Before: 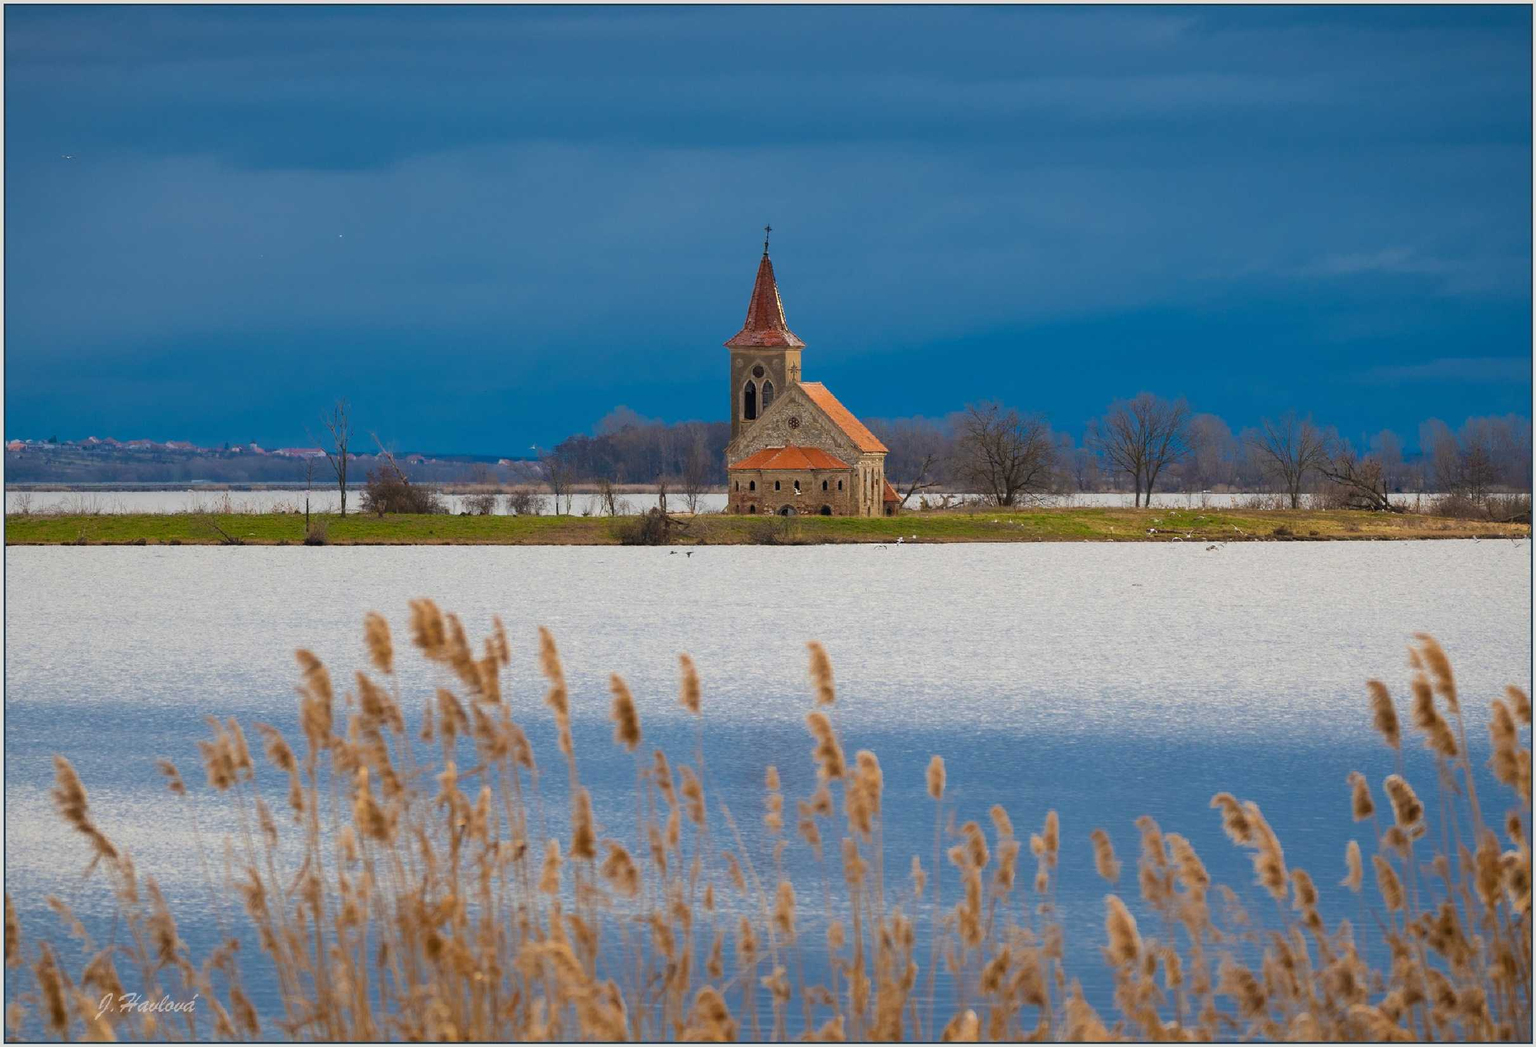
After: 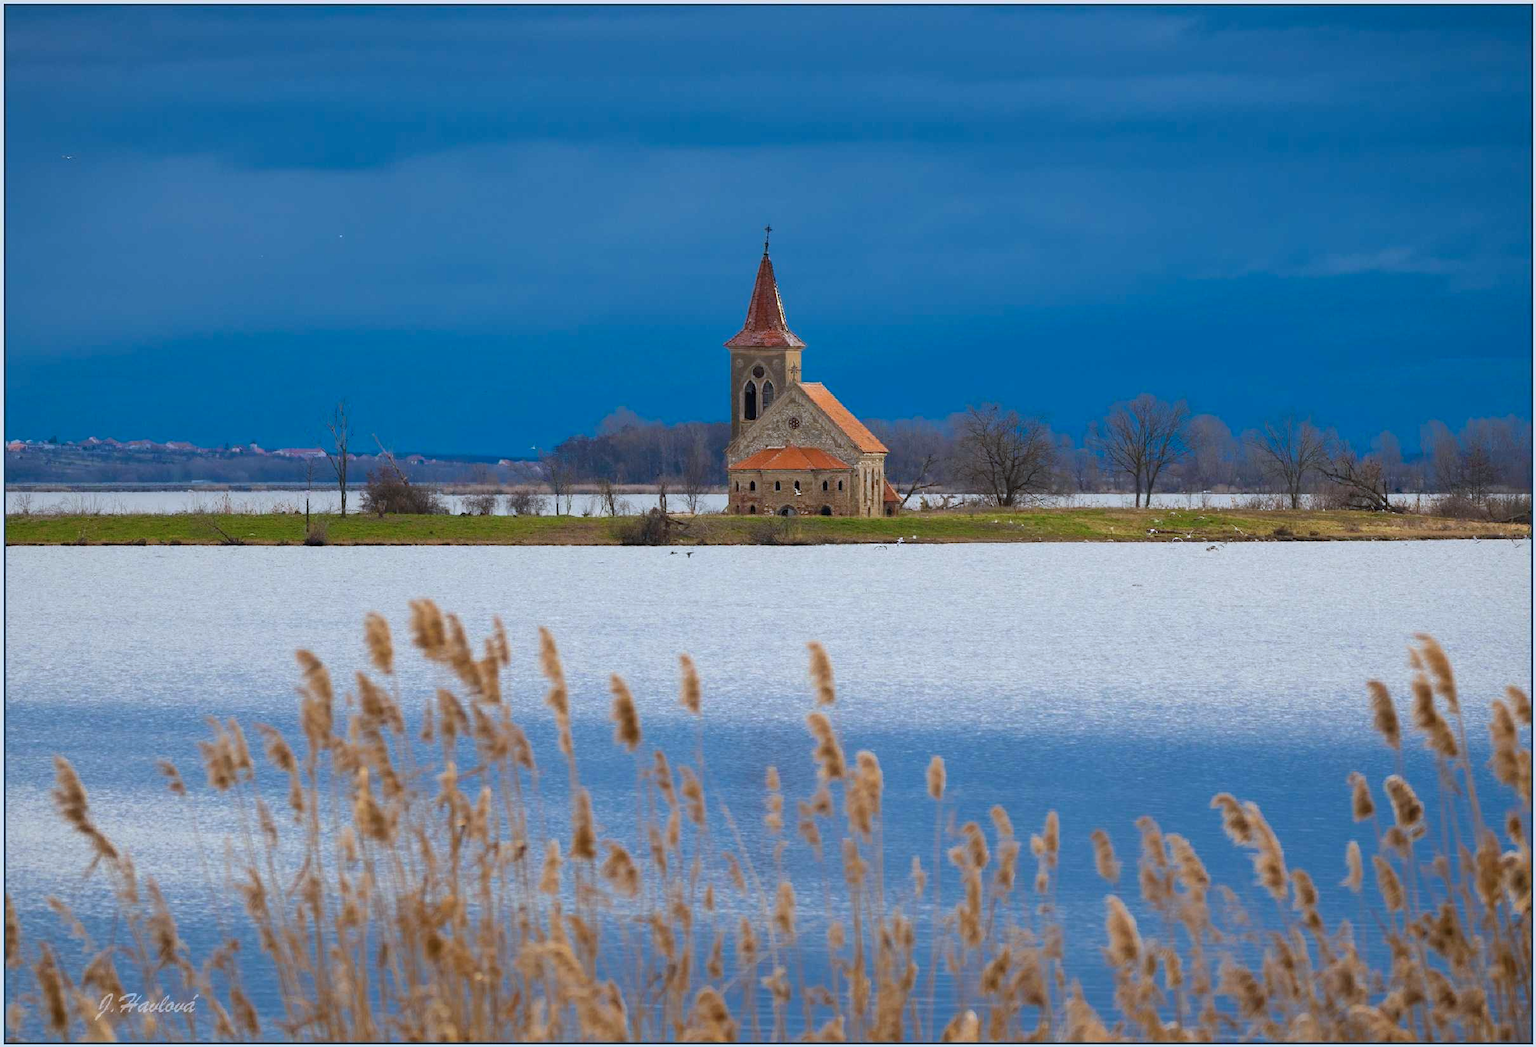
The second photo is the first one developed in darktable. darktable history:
color calibration: x 0.37, y 0.377, temperature 4289.93 K
tone equalizer: on, module defaults
